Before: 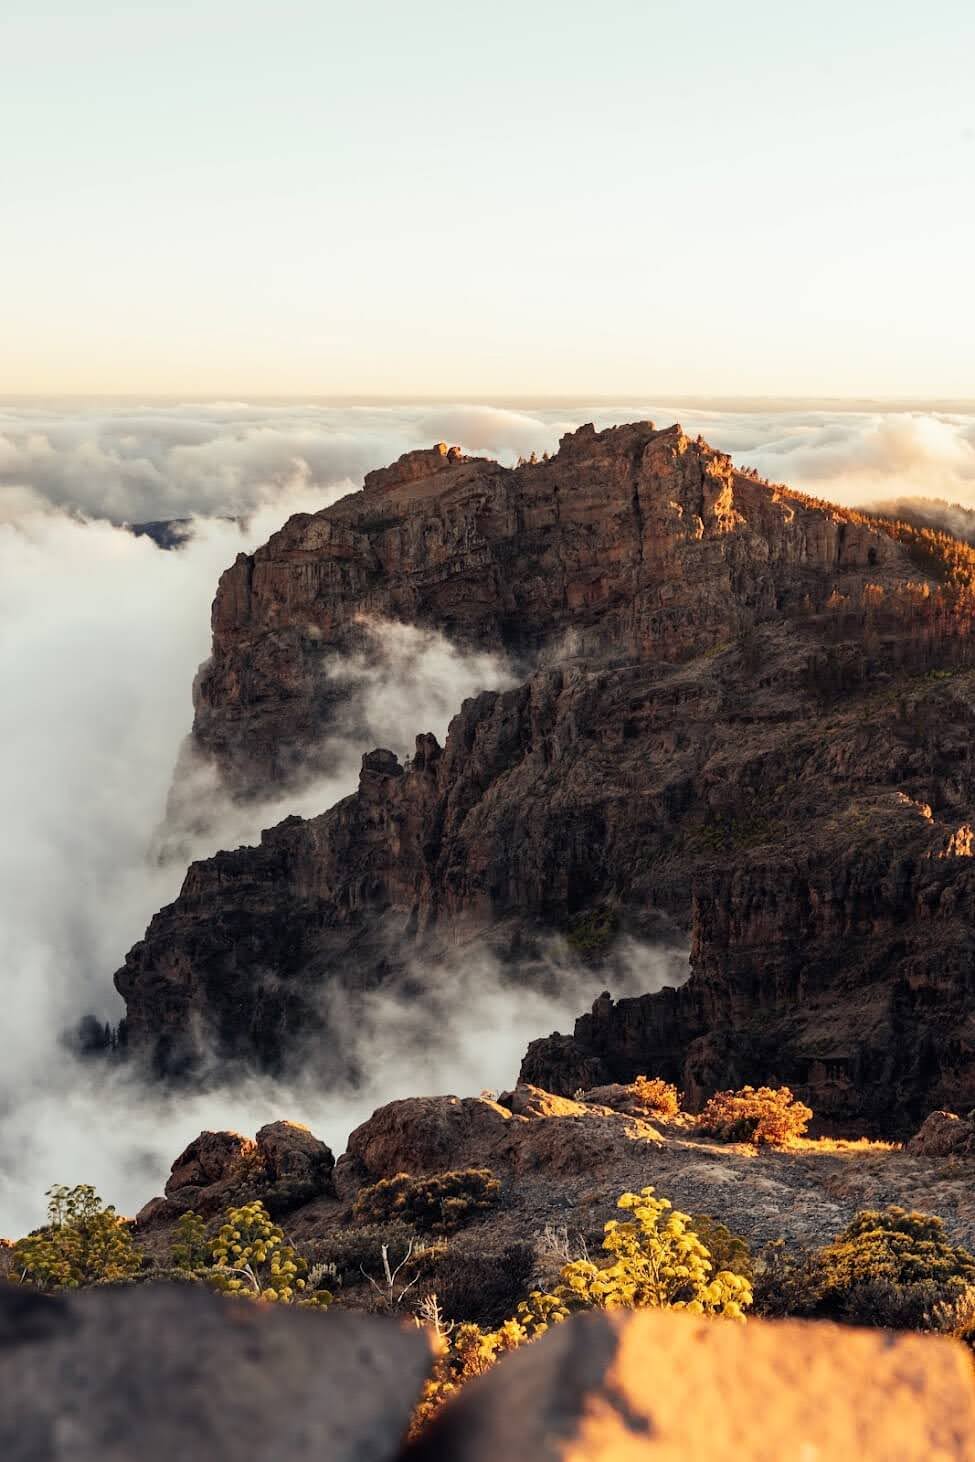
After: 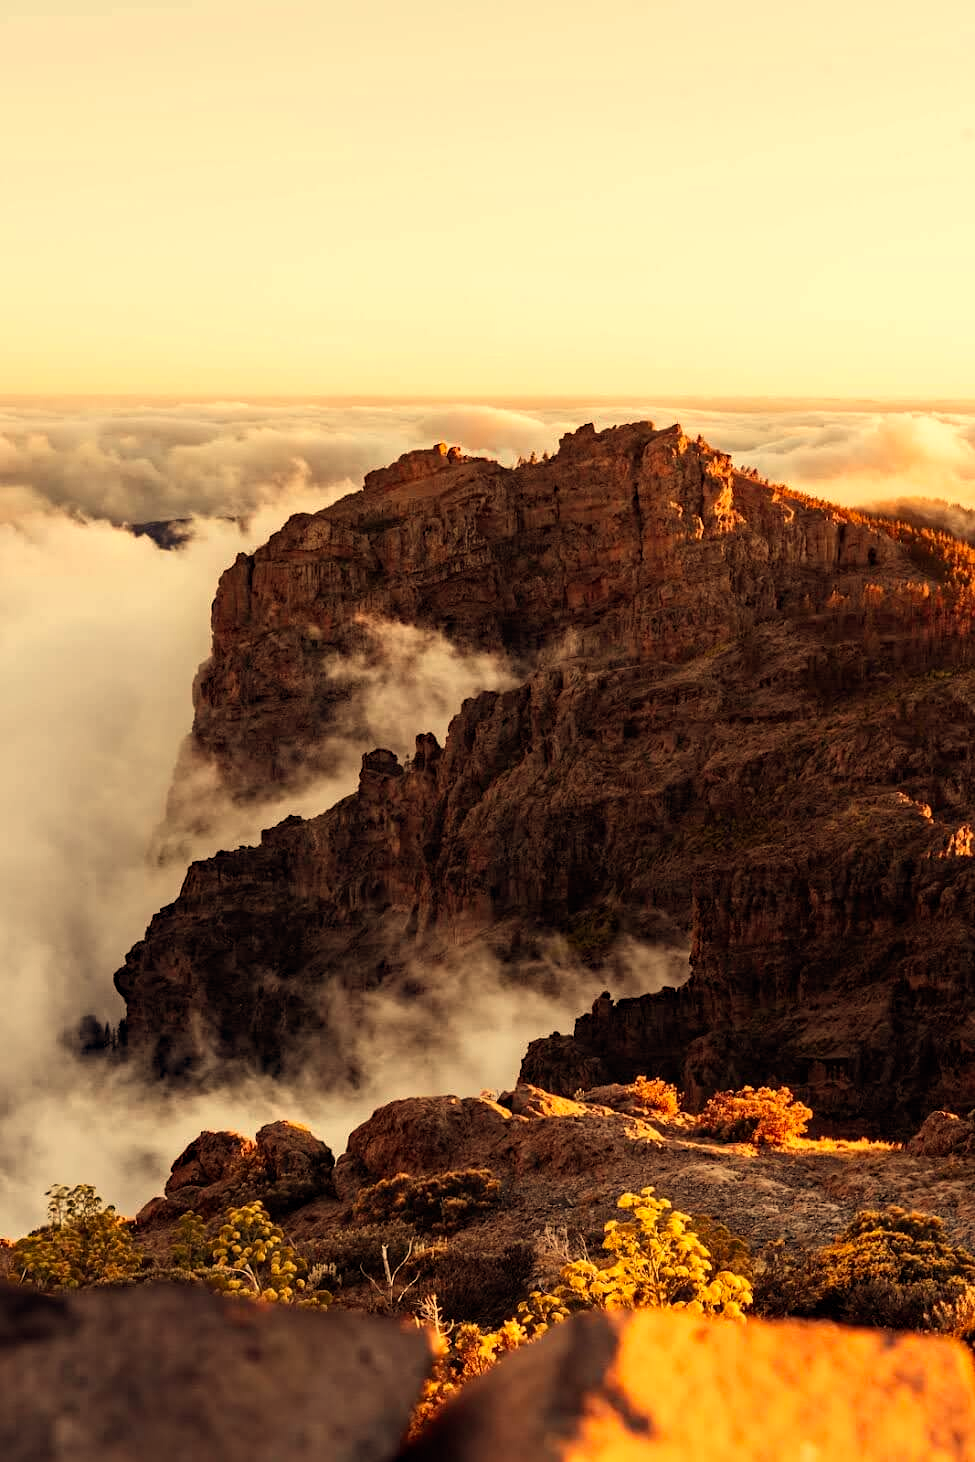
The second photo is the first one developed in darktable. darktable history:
rgb levels: mode RGB, independent channels, levels [[0, 0.5, 1], [0, 0.521, 1], [0, 0.536, 1]]
white balance: red 1.138, green 0.996, blue 0.812
haze removal: strength 0.29, distance 0.25, compatibility mode true, adaptive false
